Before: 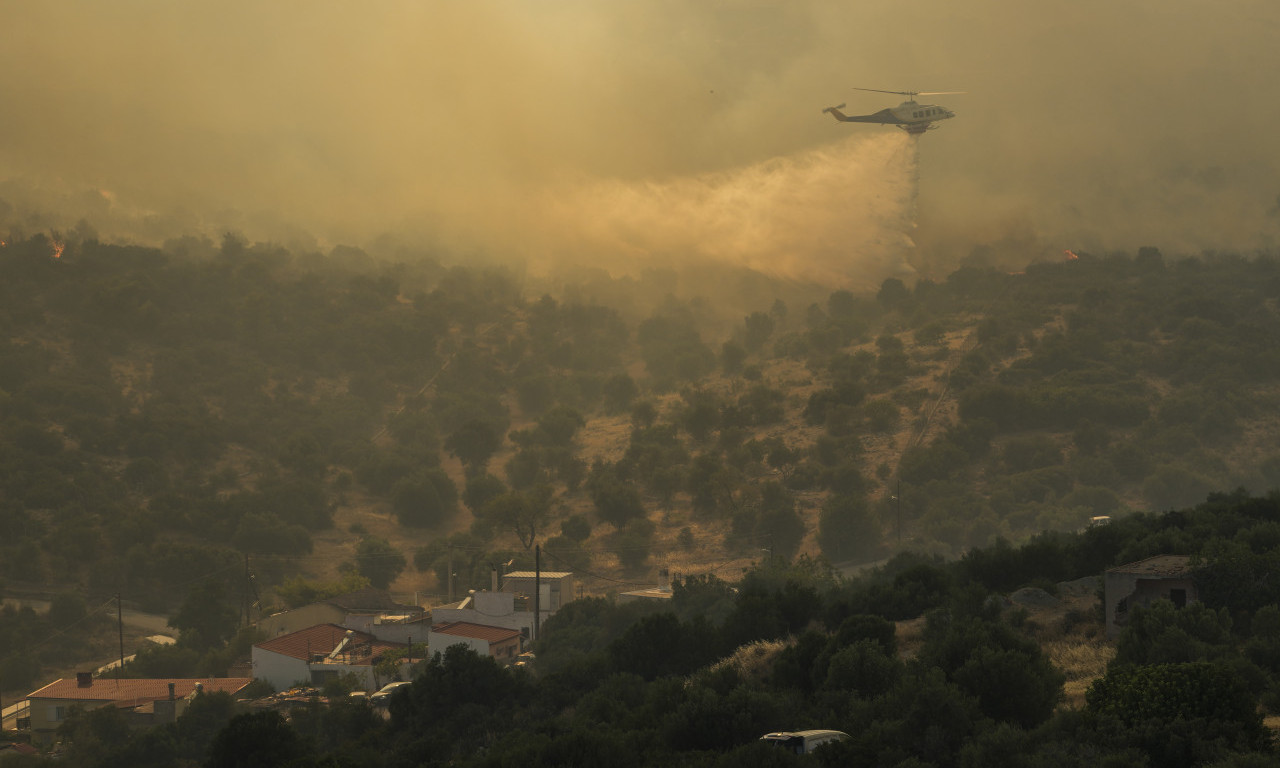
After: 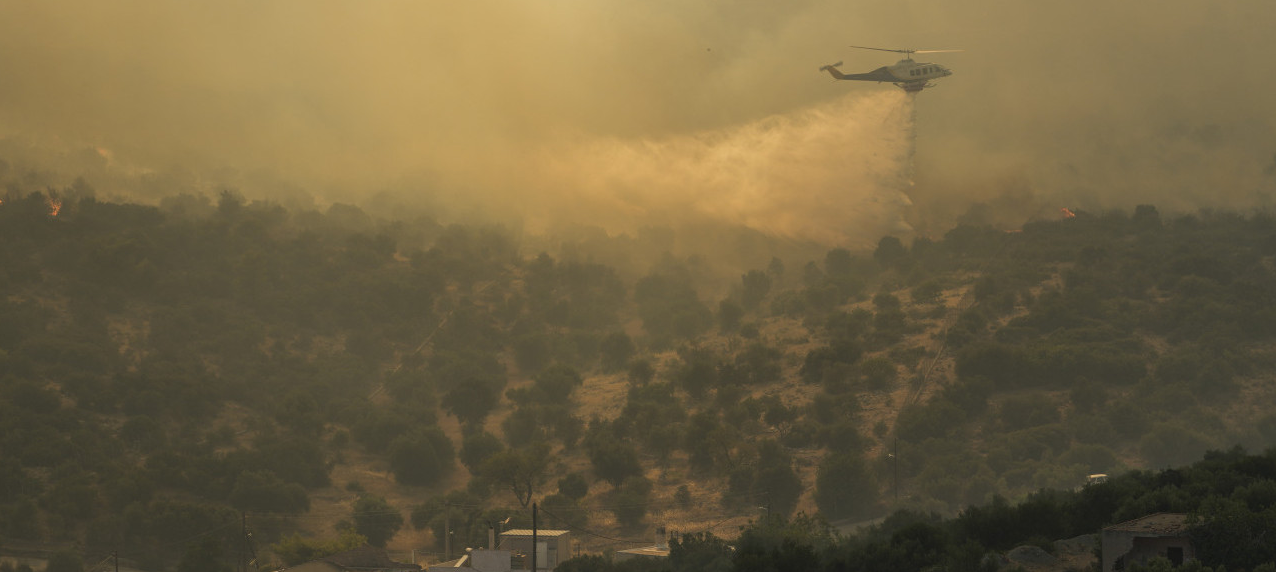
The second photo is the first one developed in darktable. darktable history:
crop: left 0.271%, top 5.531%, bottom 19.906%
